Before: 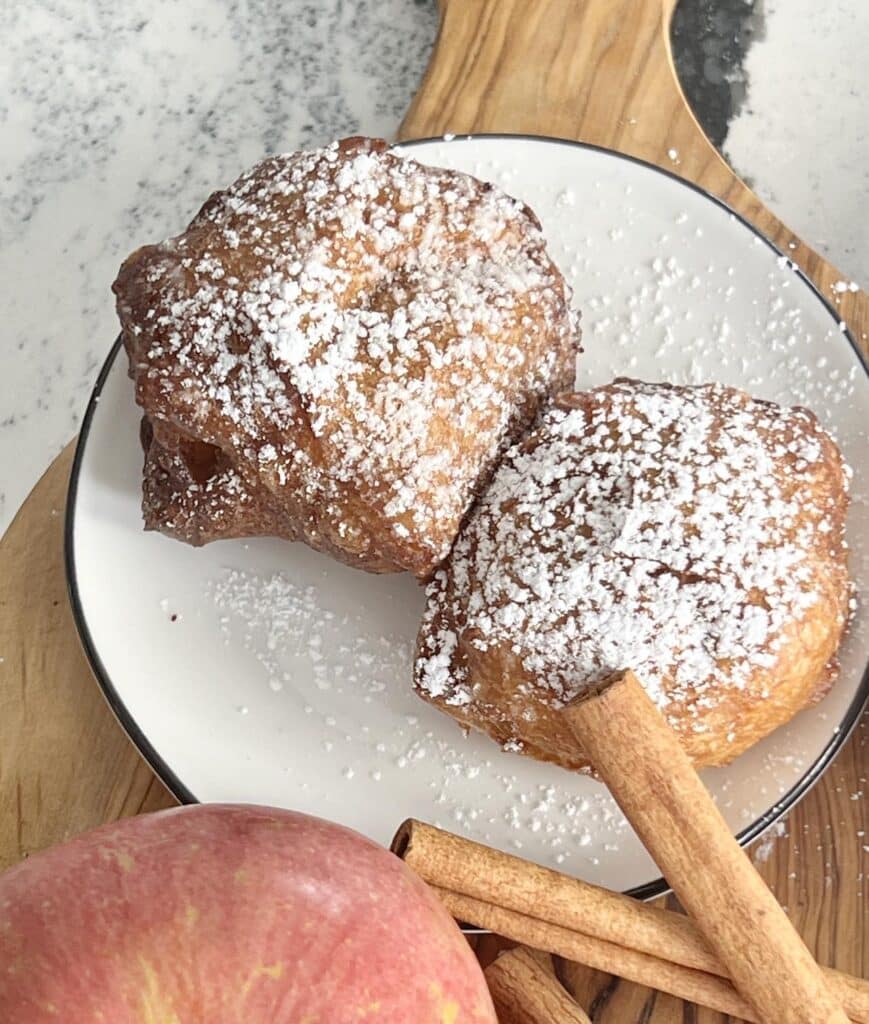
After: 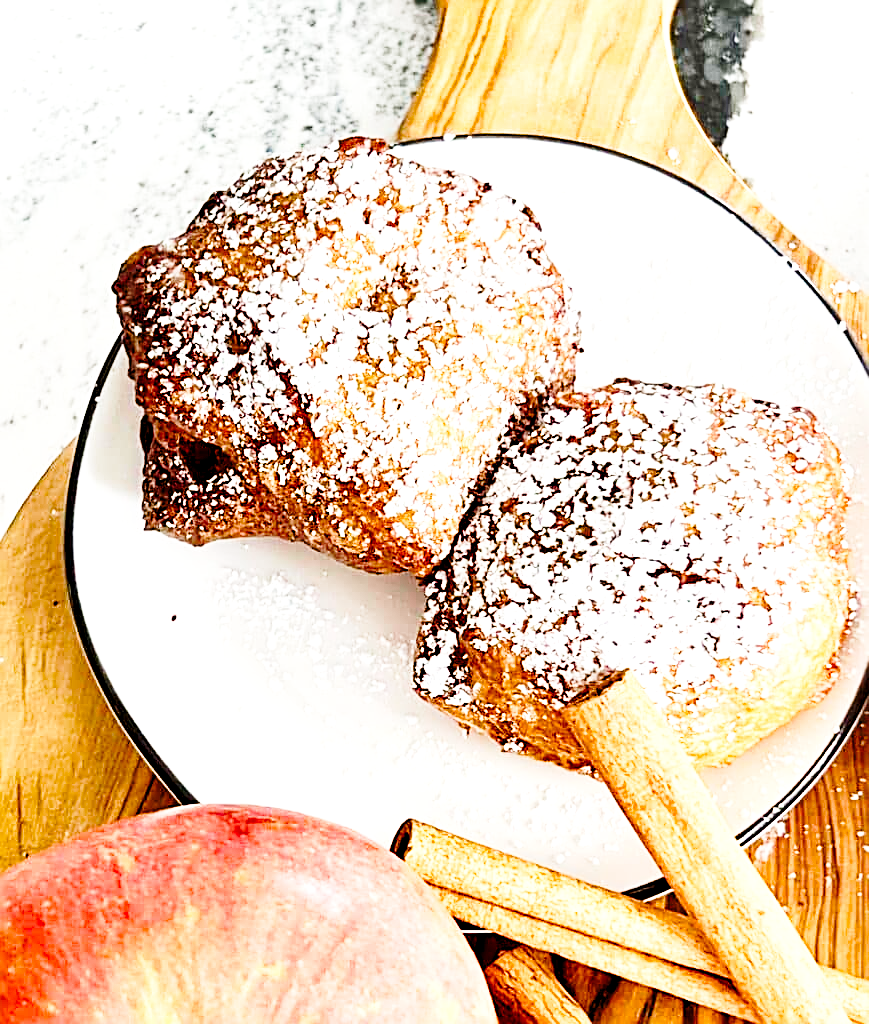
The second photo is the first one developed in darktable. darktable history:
color balance rgb: shadows lift › luminance -9.41%, highlights gain › luminance 17.6%, global offset › luminance -1.45%, perceptual saturation grading › highlights -17.77%, perceptual saturation grading › mid-tones 33.1%, perceptual saturation grading › shadows 50.52%, global vibrance 24.22%
sharpen: radius 2.531, amount 0.628
base curve: curves: ch0 [(0, 0) (0.028, 0.03) (0.121, 0.232) (0.46, 0.748) (0.859, 0.968) (1, 1)], preserve colors none
contrast brightness saturation: contrast 0.04, saturation 0.16
tone equalizer: -8 EV -0.75 EV, -7 EV -0.7 EV, -6 EV -0.6 EV, -5 EV -0.4 EV, -3 EV 0.4 EV, -2 EV 0.6 EV, -1 EV 0.7 EV, +0 EV 0.75 EV, edges refinement/feathering 500, mask exposure compensation -1.57 EV, preserve details no
